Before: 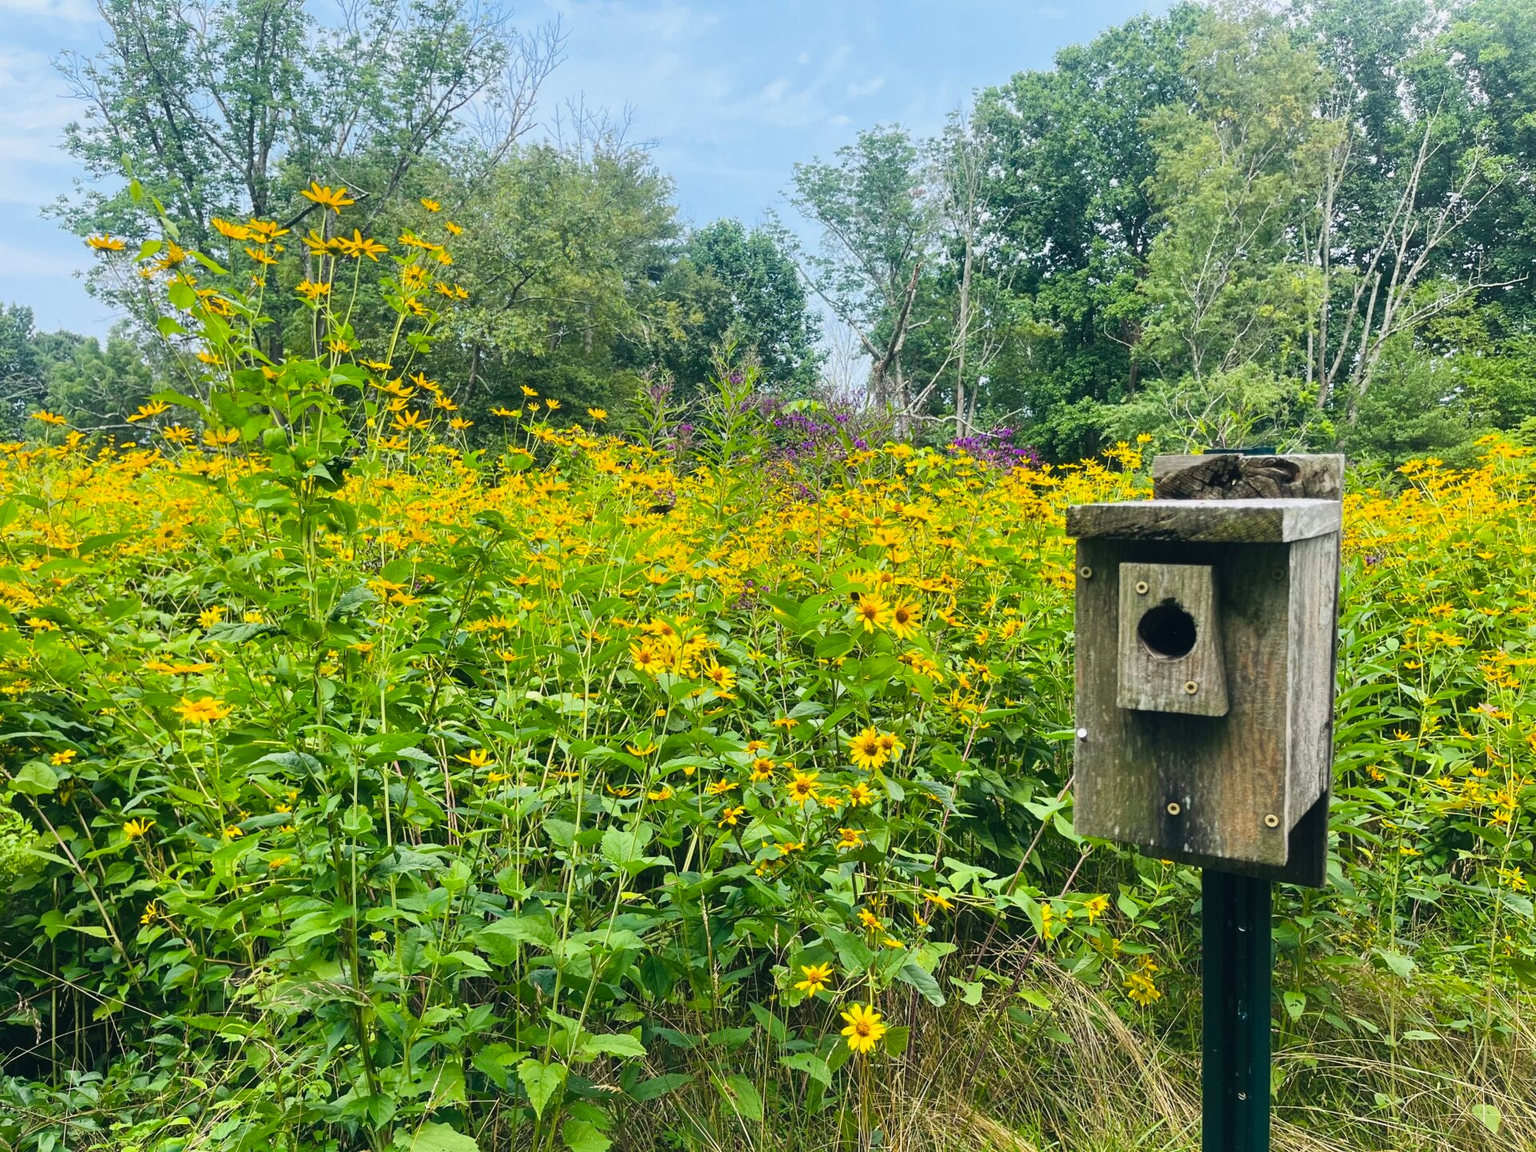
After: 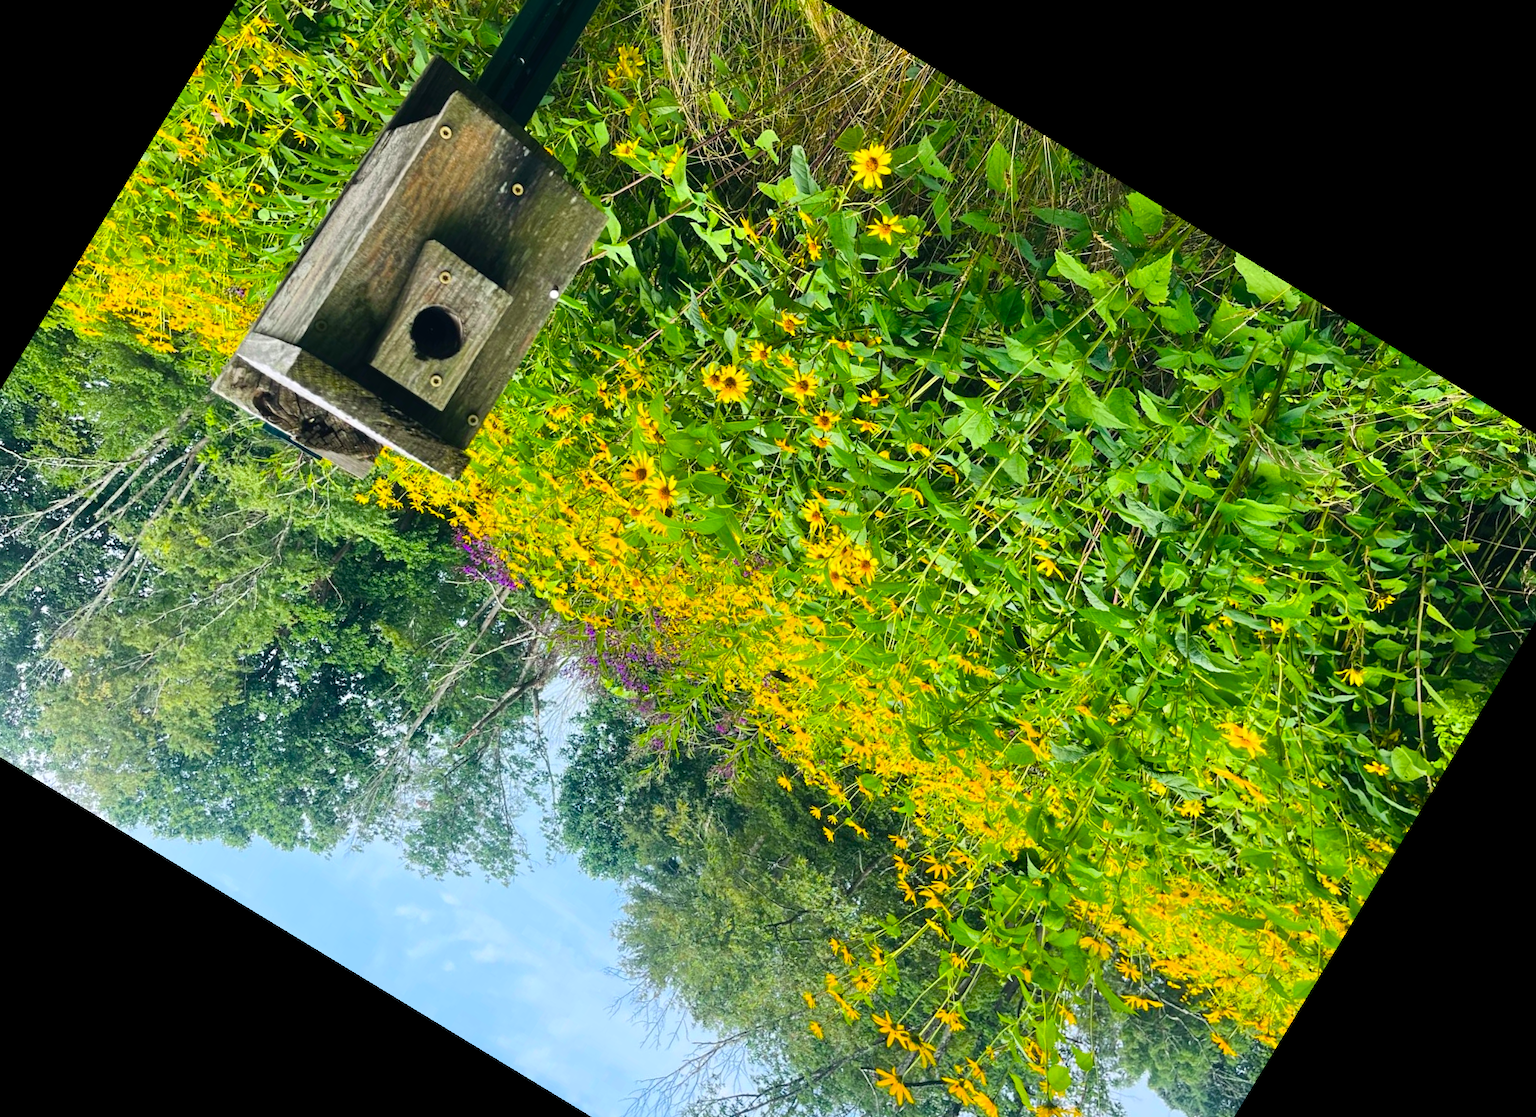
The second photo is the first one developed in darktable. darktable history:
color balance: contrast 6.48%, output saturation 113.3%
crop and rotate: angle 148.68°, left 9.111%, top 15.603%, right 4.588%, bottom 17.041%
